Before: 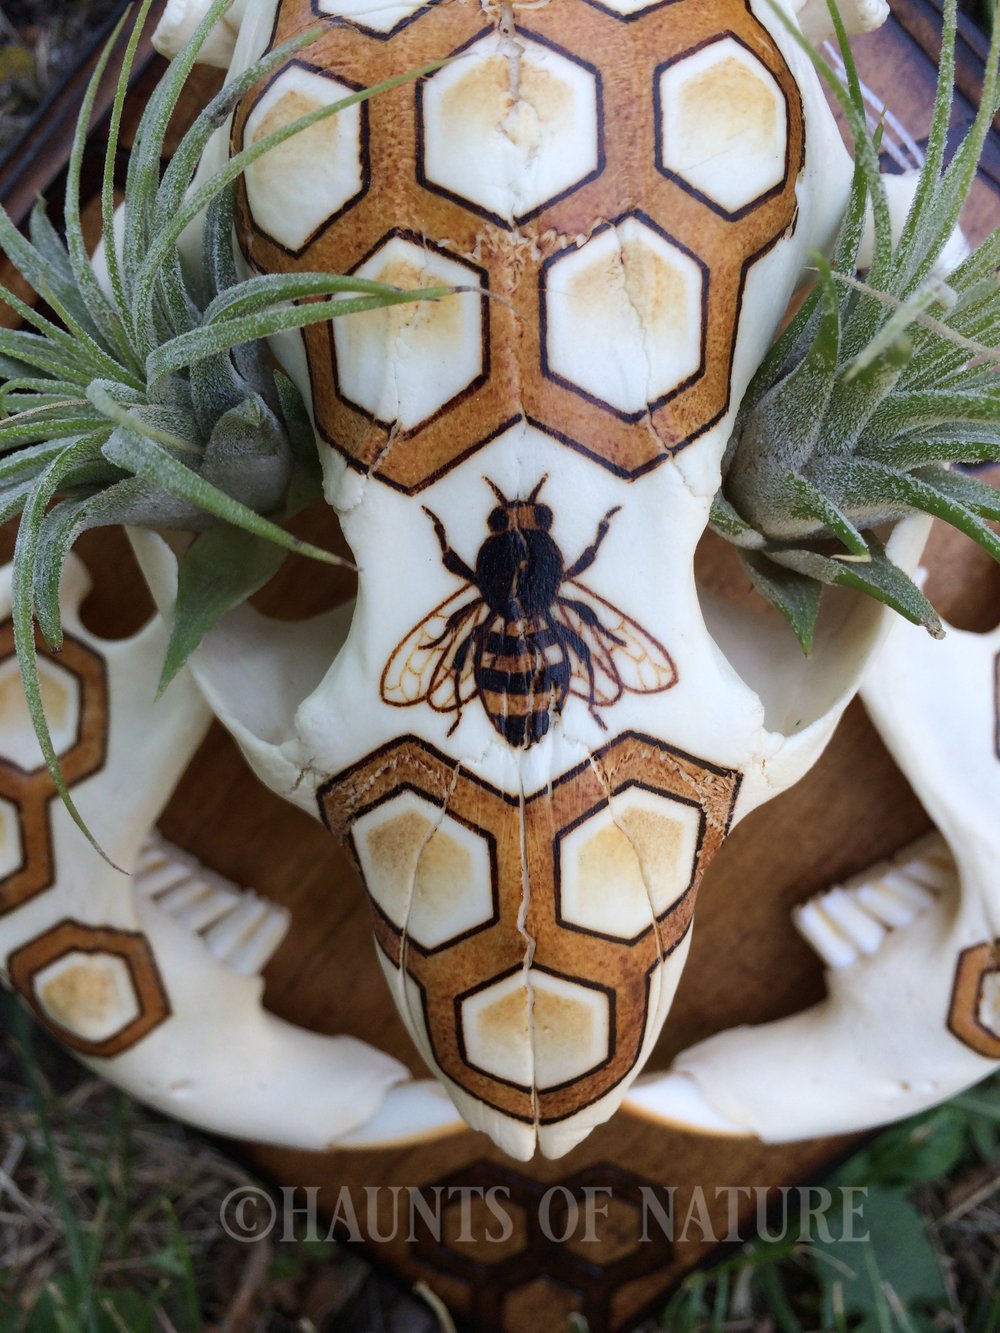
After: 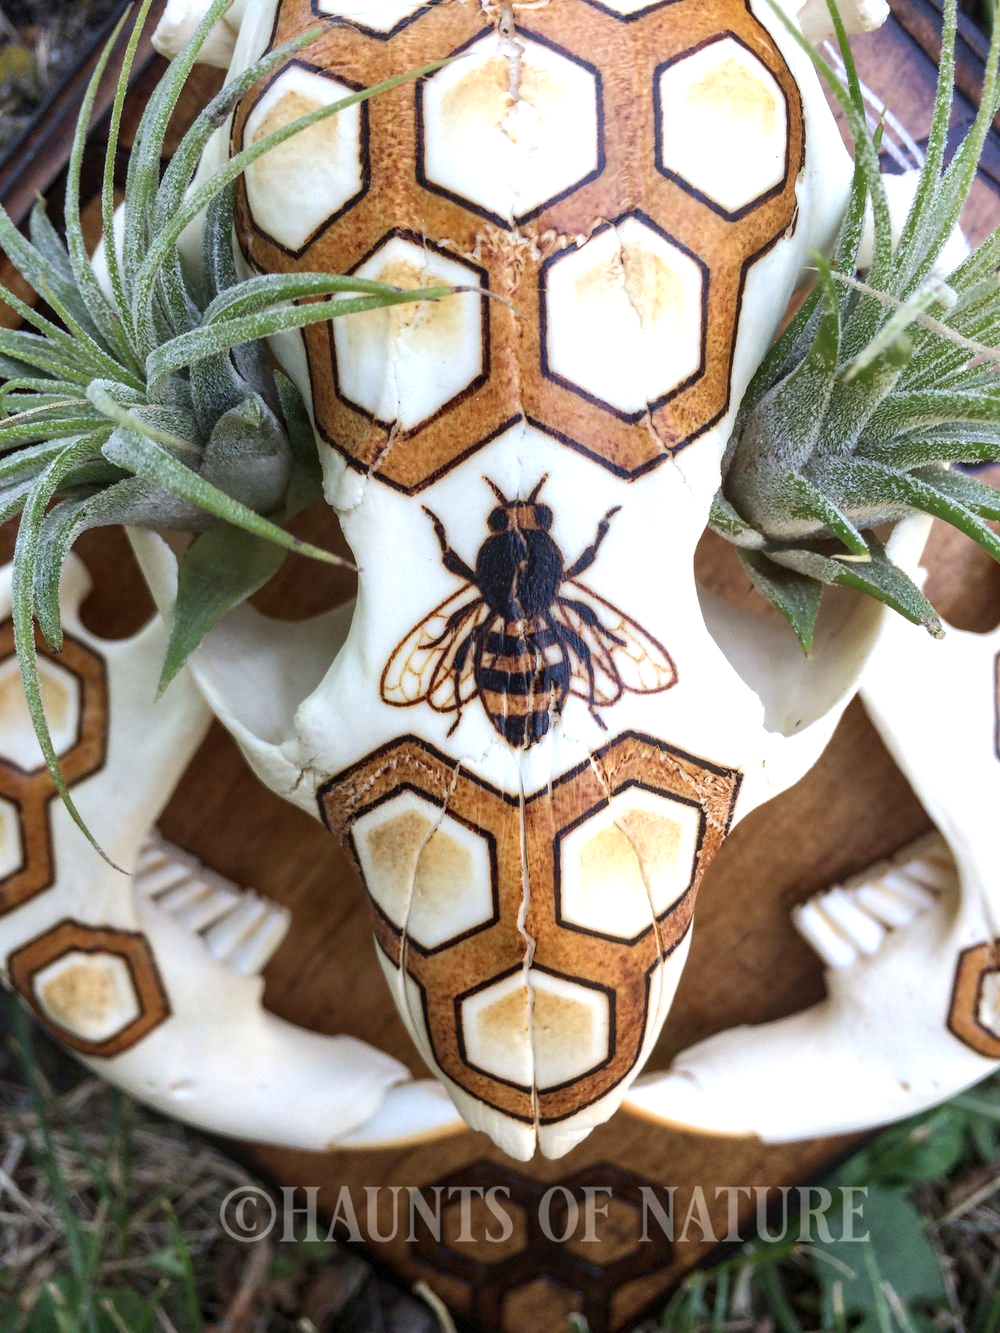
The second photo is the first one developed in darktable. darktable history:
local contrast: on, module defaults
exposure: exposure 0.648 EV, compensate highlight preservation false
